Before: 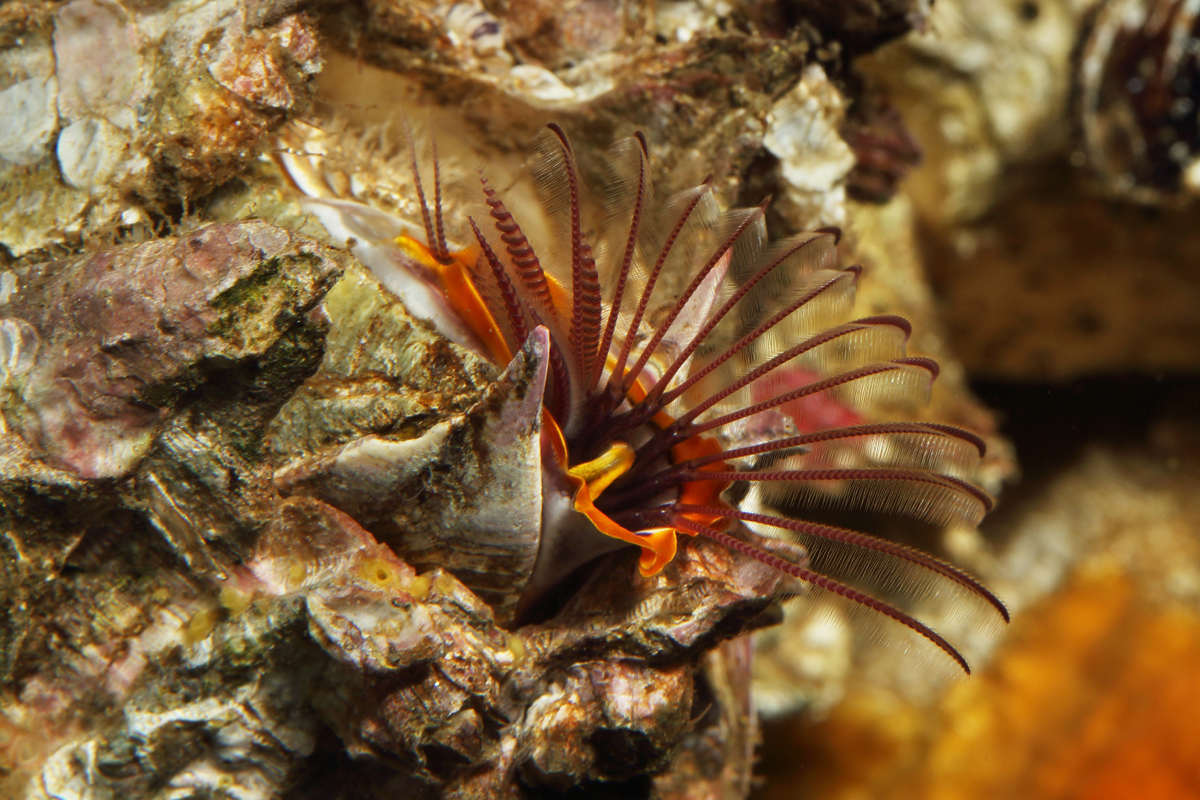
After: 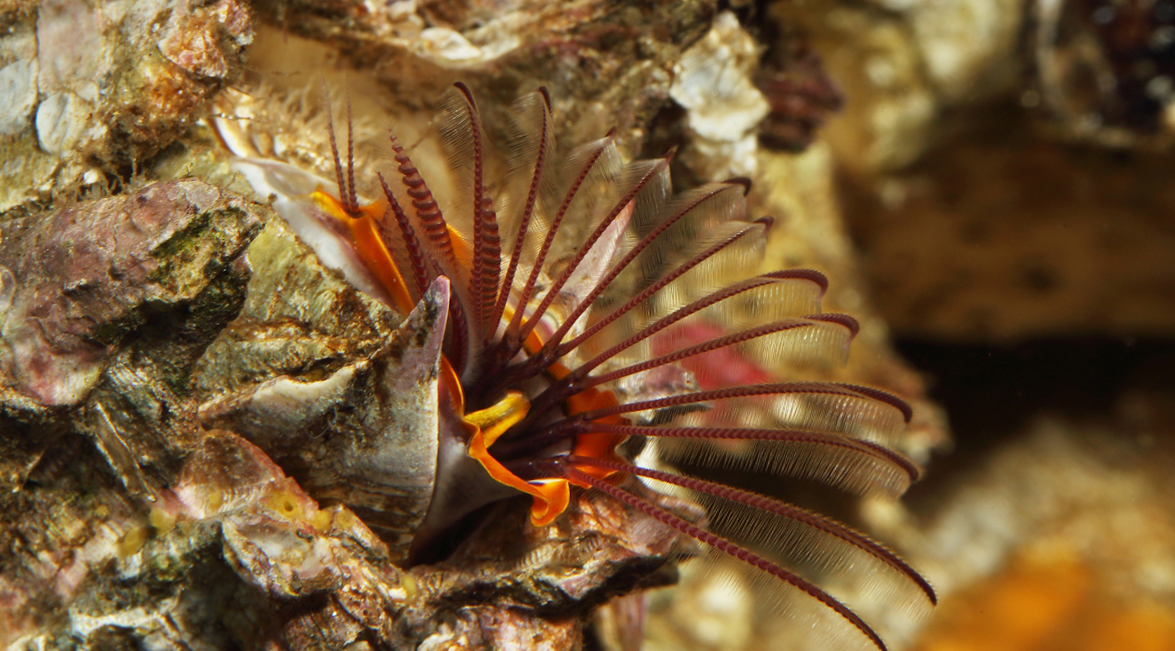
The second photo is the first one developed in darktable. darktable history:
rotate and perspective: rotation 1.69°, lens shift (vertical) -0.023, lens shift (horizontal) -0.291, crop left 0.025, crop right 0.988, crop top 0.092, crop bottom 0.842
crop and rotate: top 0%, bottom 5.097%
